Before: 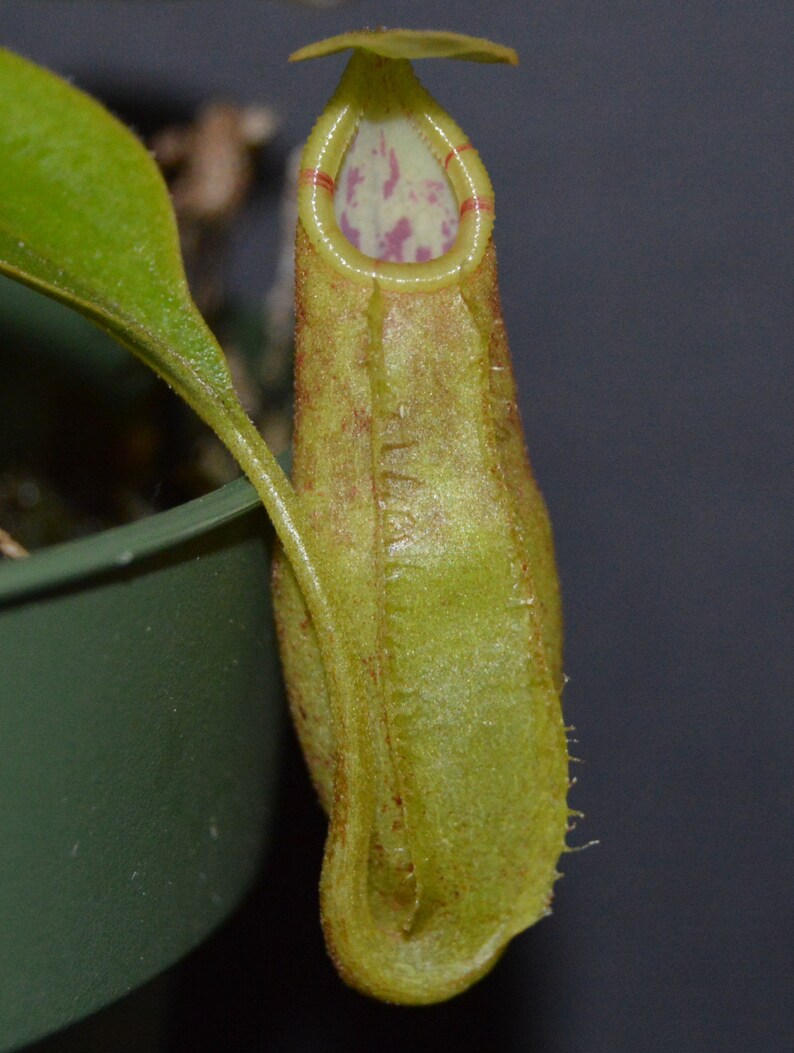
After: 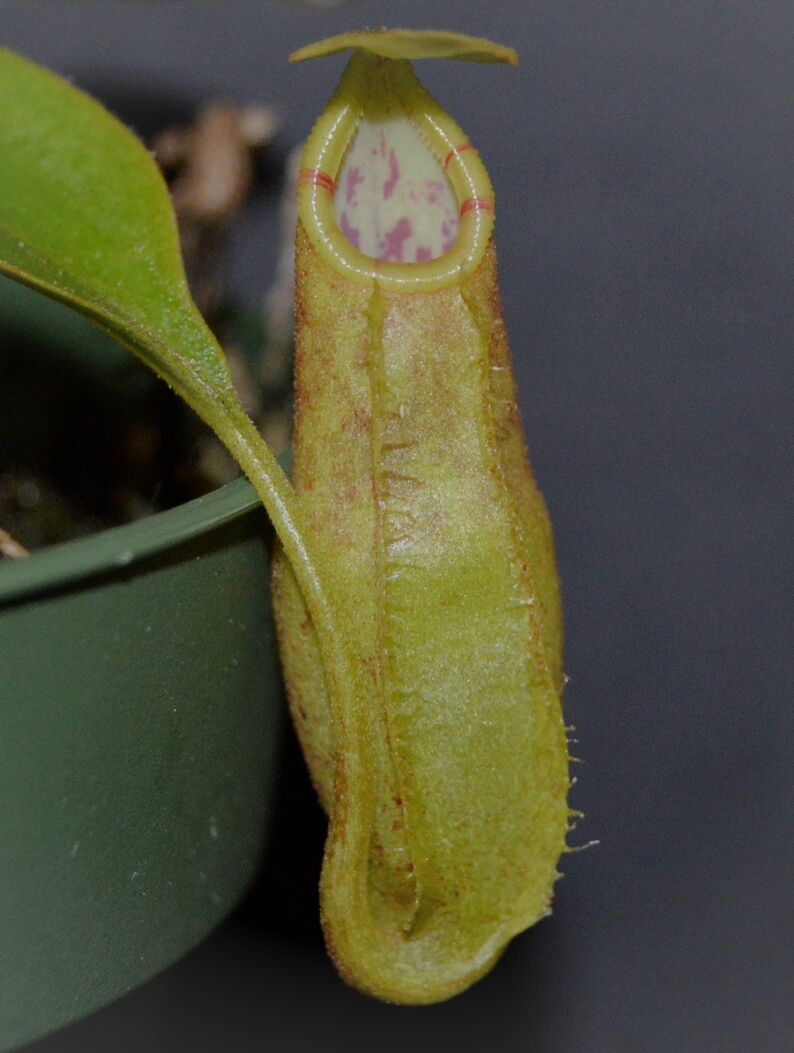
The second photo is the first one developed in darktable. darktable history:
vignetting: brightness 0.036, saturation 0.001
filmic rgb: middle gray luminance 18.43%, black relative exposure -10.49 EV, white relative exposure 3.42 EV, threshold 3.05 EV, target black luminance 0%, hardness 6.04, latitude 98.38%, contrast 0.847, shadows ↔ highlights balance 0.417%, enable highlight reconstruction true
